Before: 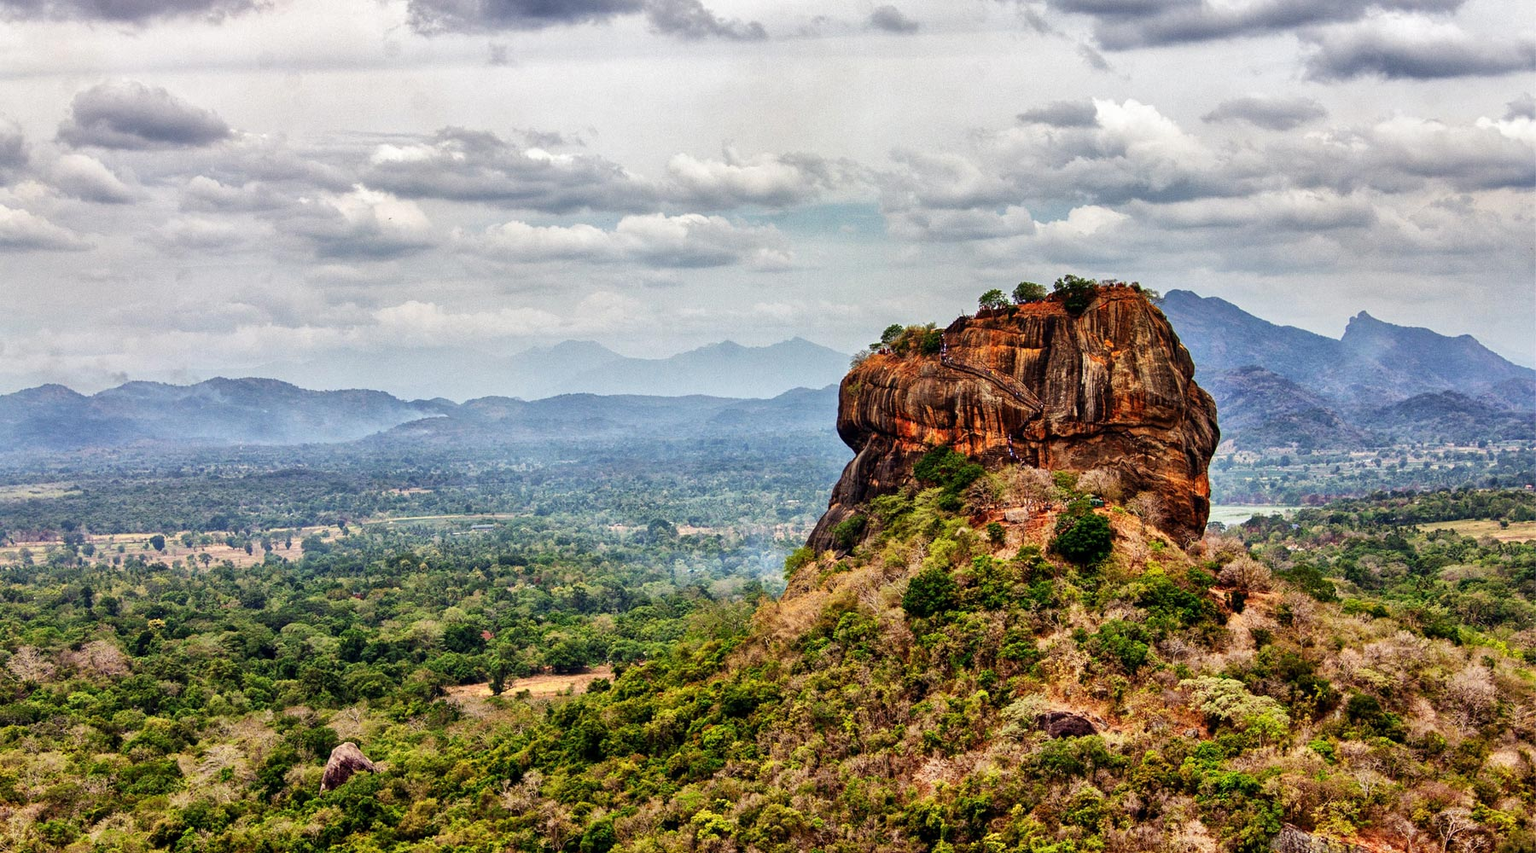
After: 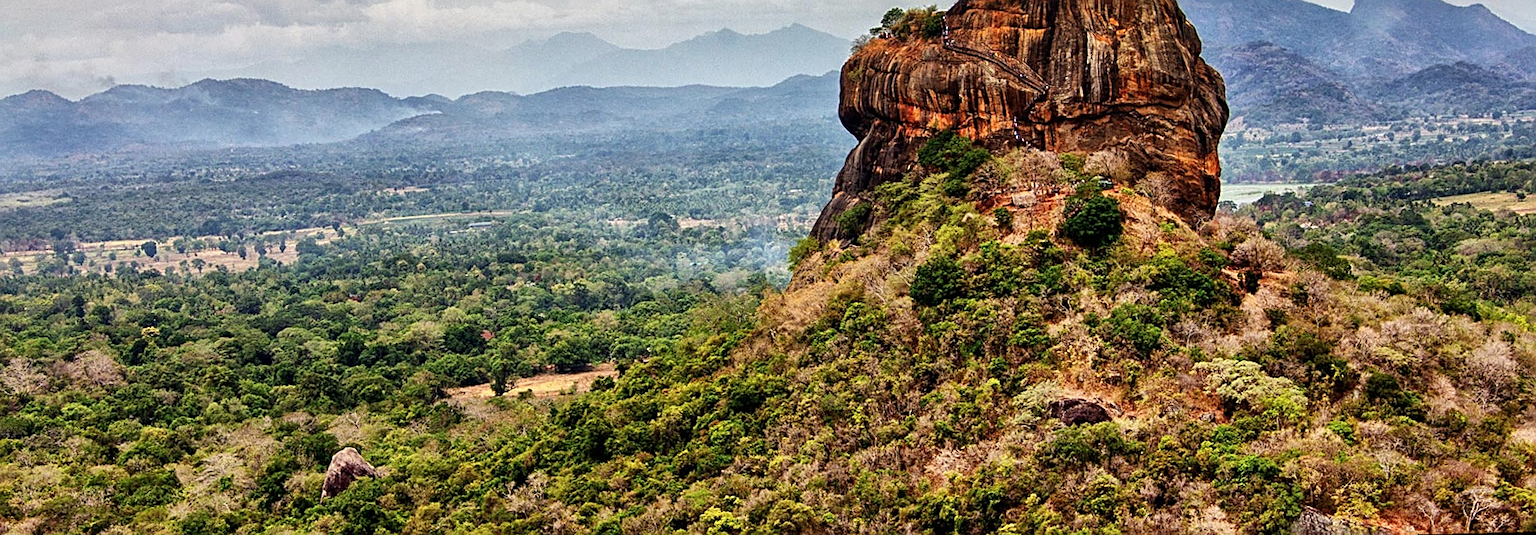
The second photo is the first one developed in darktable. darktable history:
crop and rotate: top 36.435%
rotate and perspective: rotation -1.42°, crop left 0.016, crop right 0.984, crop top 0.035, crop bottom 0.965
contrast brightness saturation: saturation -0.05
sharpen: on, module defaults
